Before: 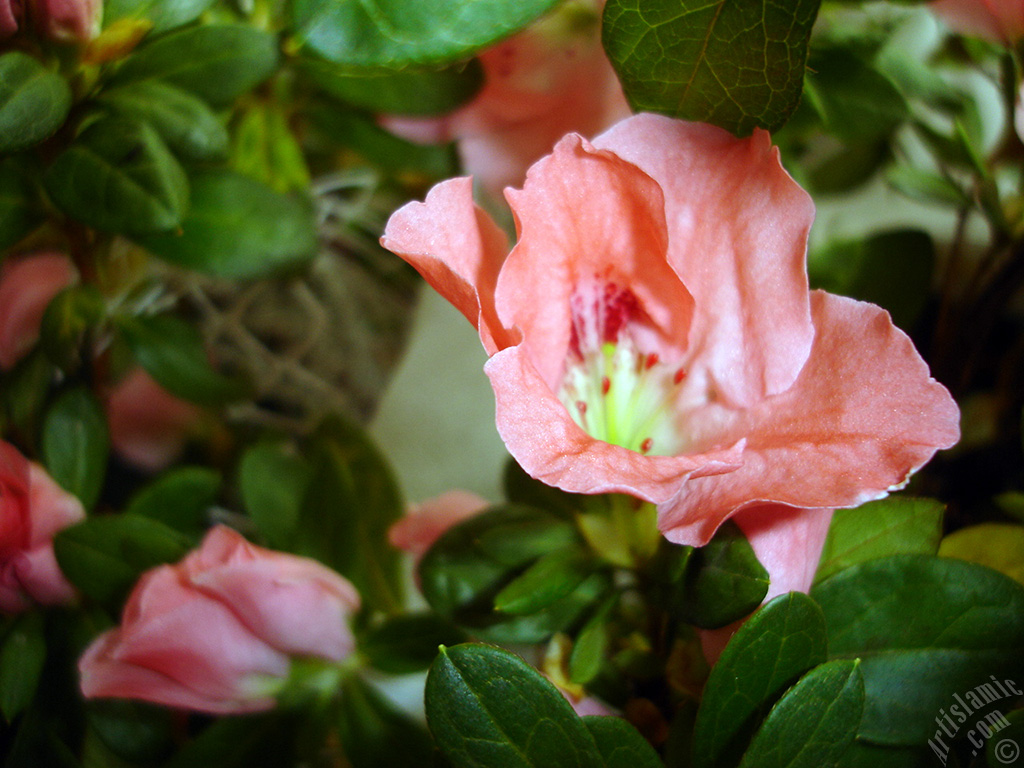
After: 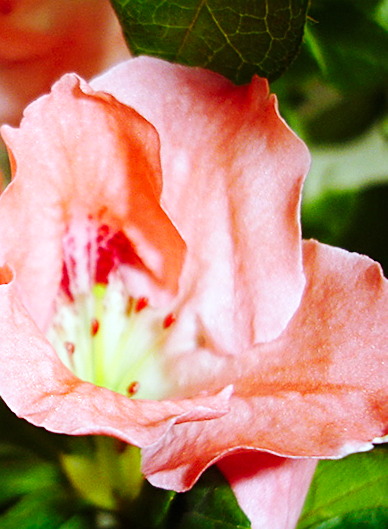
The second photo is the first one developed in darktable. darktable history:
rotate and perspective: rotation 2.17°, automatic cropping off
crop and rotate: left 49.936%, top 10.094%, right 13.136%, bottom 24.256%
sharpen: on, module defaults
base curve: curves: ch0 [(0, 0) (0.032, 0.025) (0.121, 0.166) (0.206, 0.329) (0.605, 0.79) (1, 1)], preserve colors none
